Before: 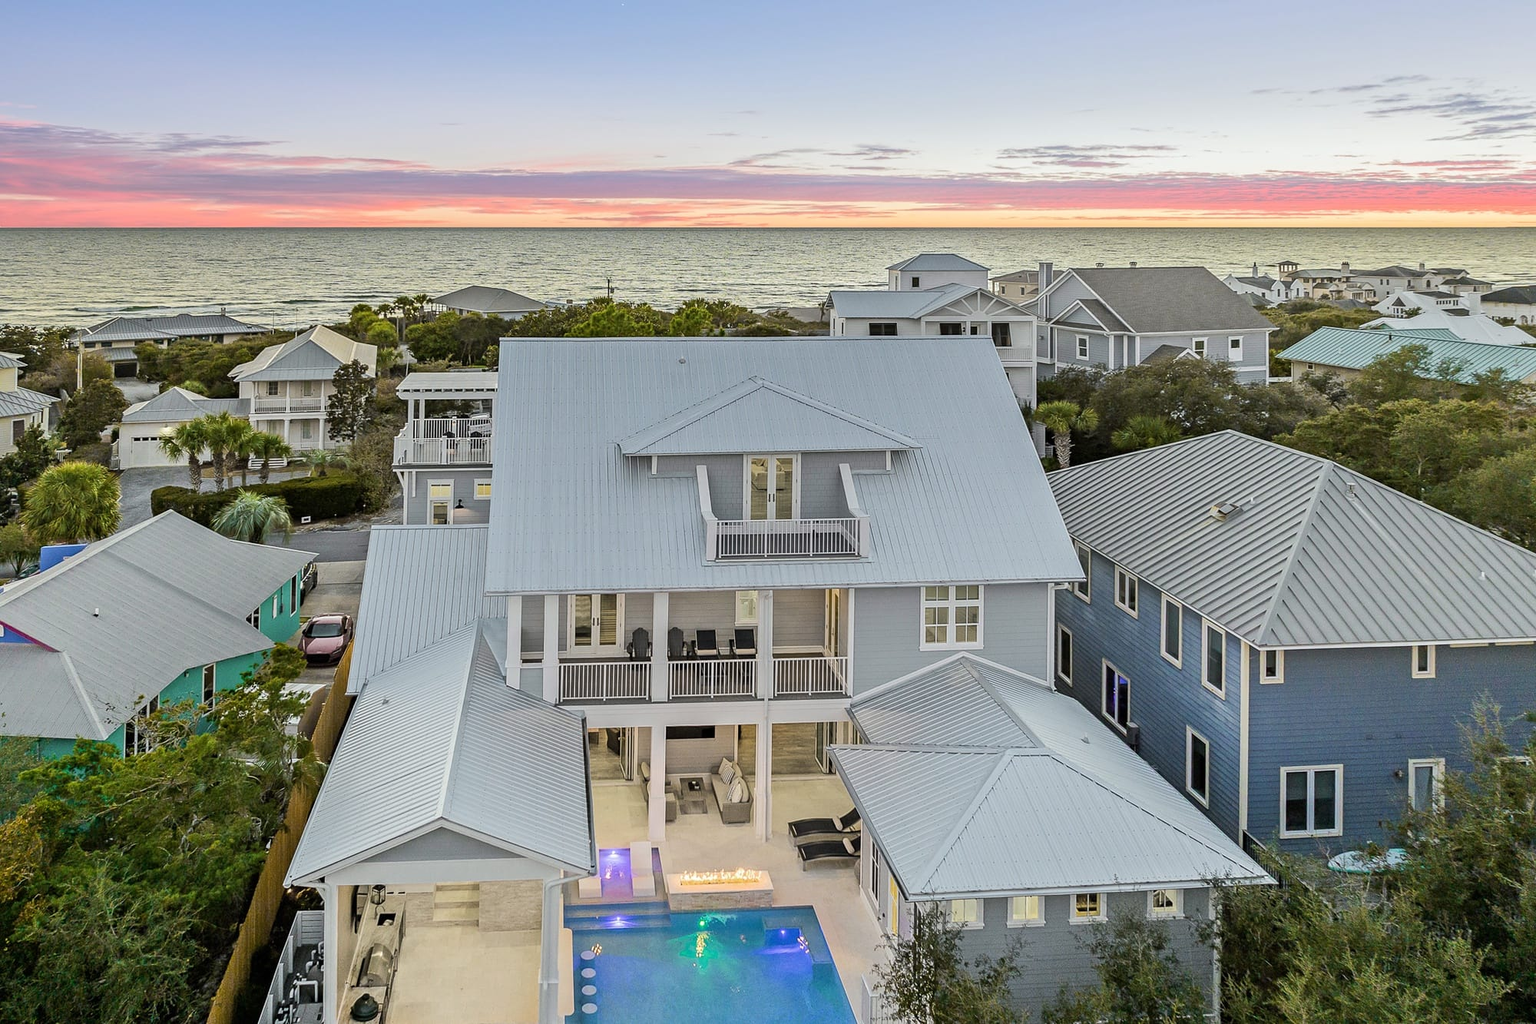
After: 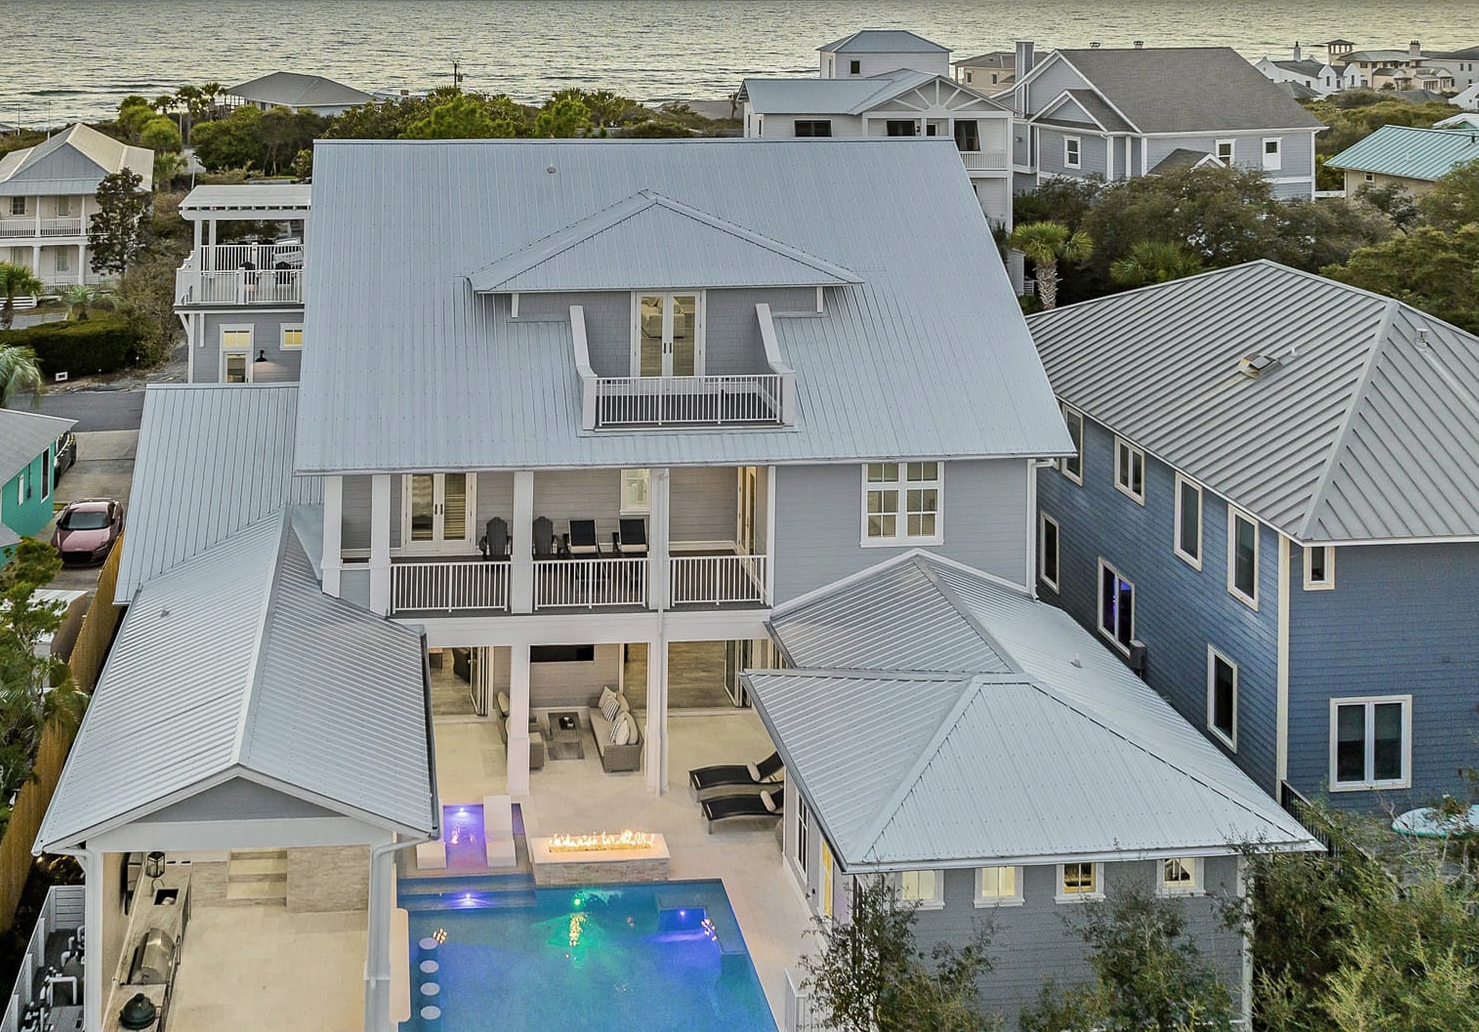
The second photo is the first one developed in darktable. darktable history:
contrast brightness saturation: saturation -0.052
shadows and highlights: shadows 60.18, soften with gaussian
crop: left 16.883%, top 22.57%, right 9.151%
